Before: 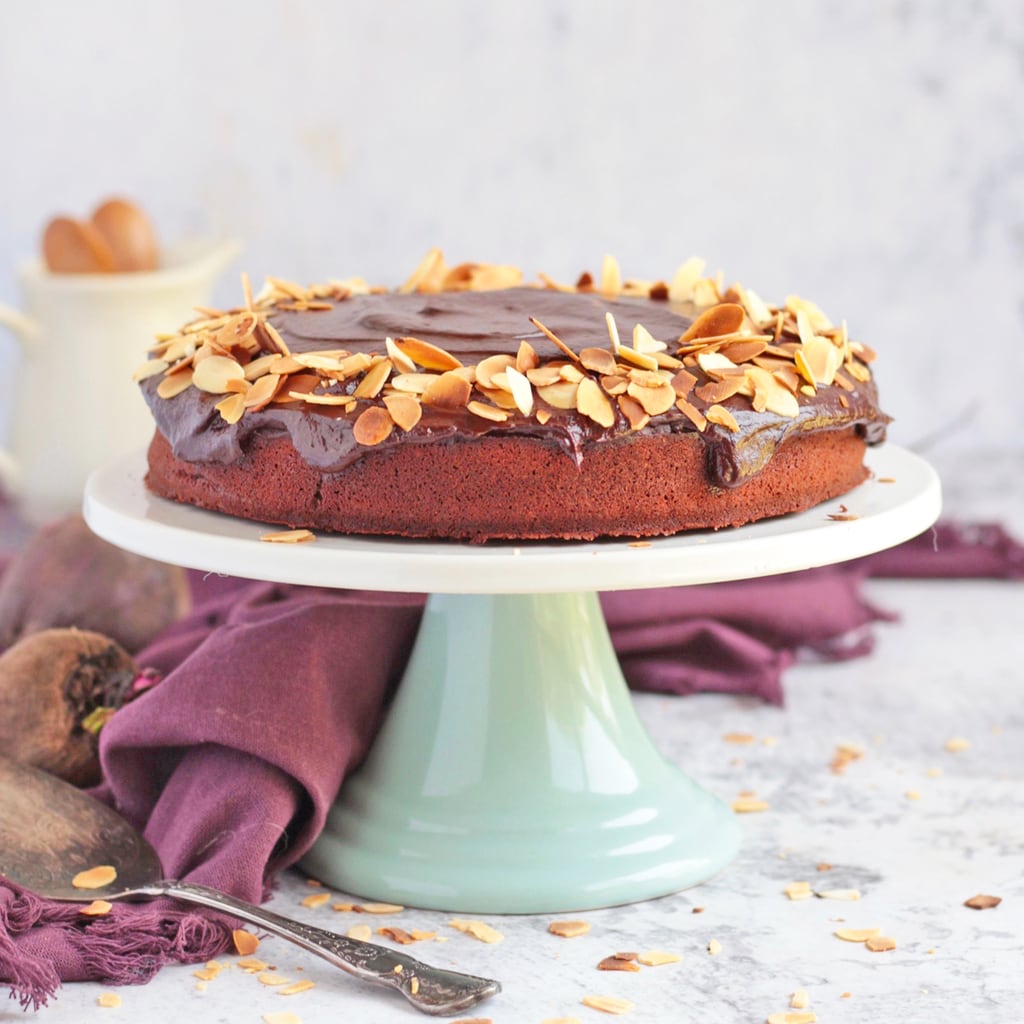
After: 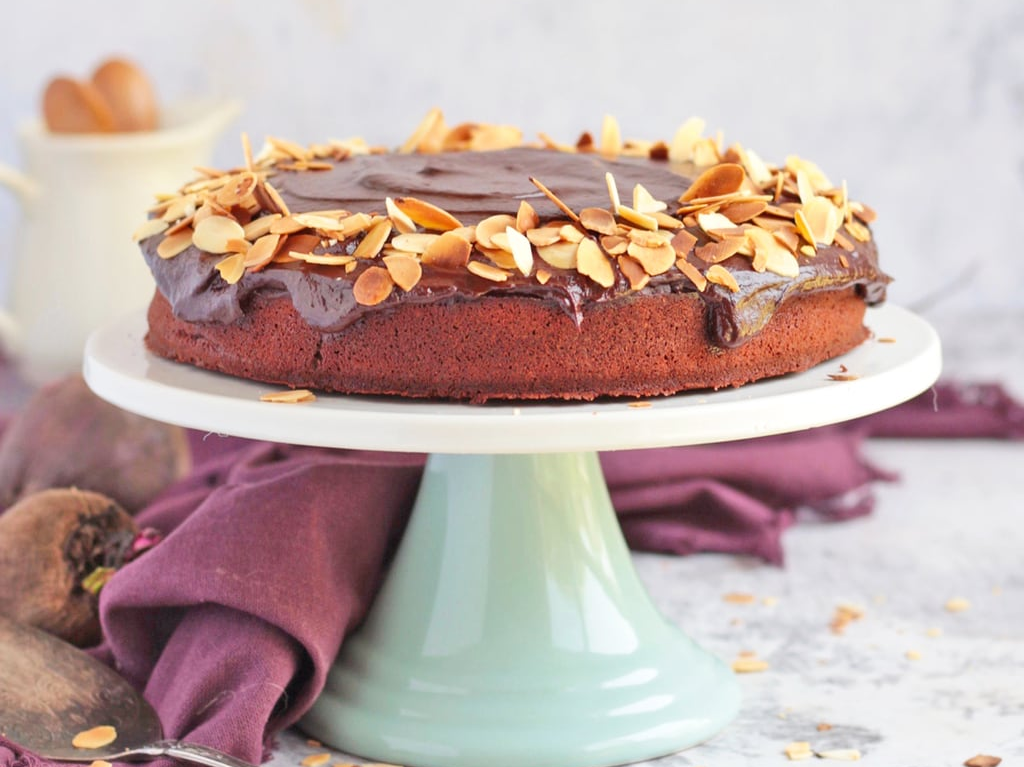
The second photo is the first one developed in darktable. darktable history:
crop: top 13.712%, bottom 11.331%
